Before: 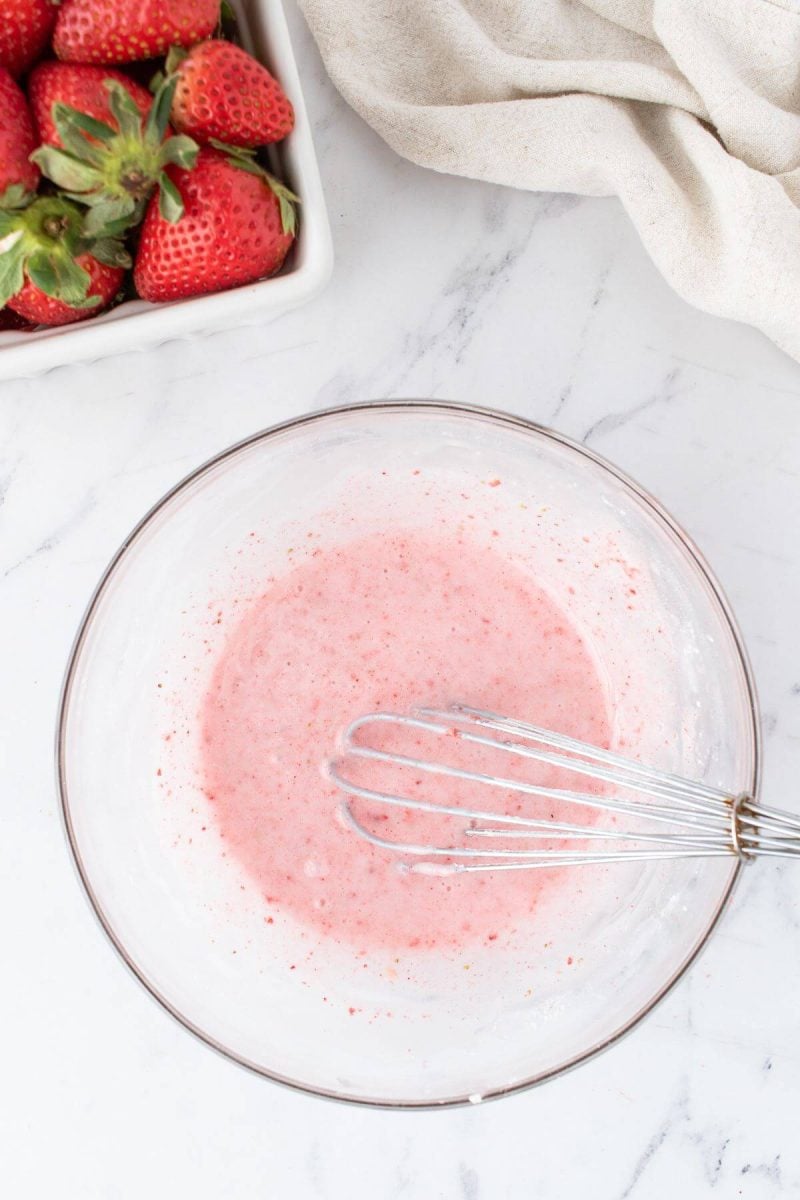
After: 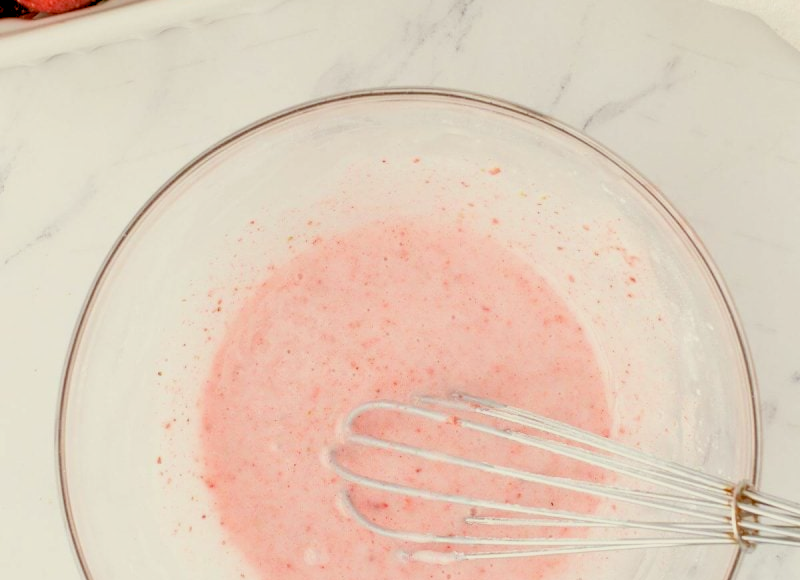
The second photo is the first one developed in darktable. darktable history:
crop and rotate: top 26.056%, bottom 25.543%
rgb levels: preserve colors sum RGB, levels [[0.038, 0.433, 0.934], [0, 0.5, 1], [0, 0.5, 1]]
color balance: lift [1.001, 1.007, 1, 0.993], gamma [1.023, 1.026, 1.01, 0.974], gain [0.964, 1.059, 1.073, 0.927]
